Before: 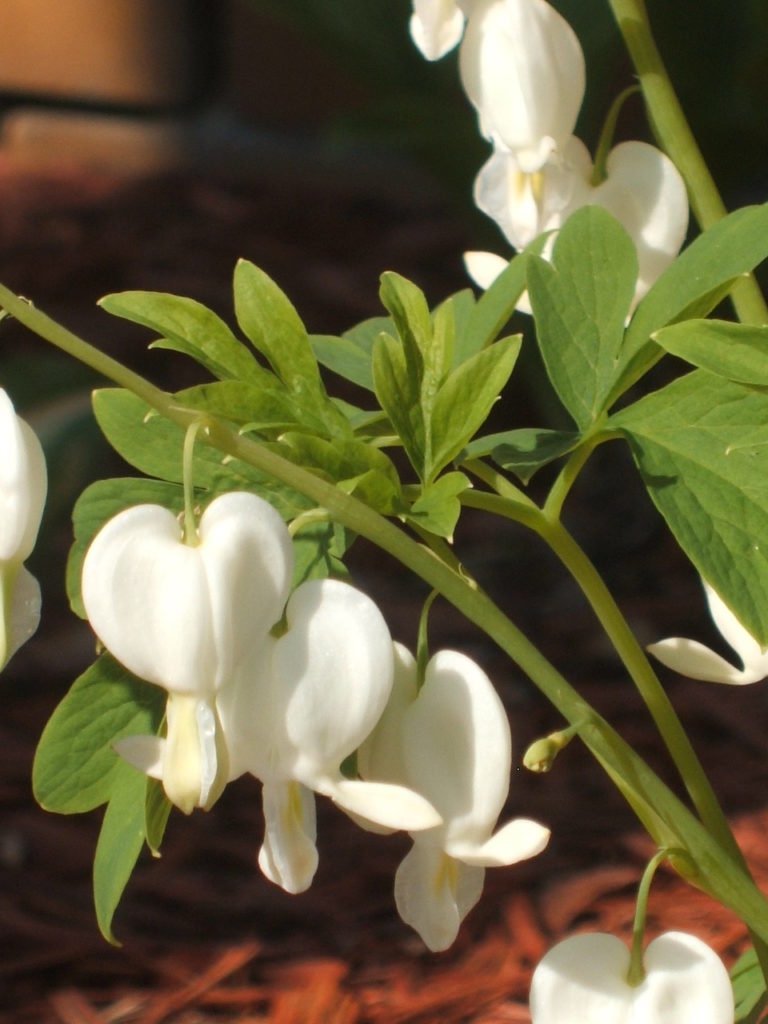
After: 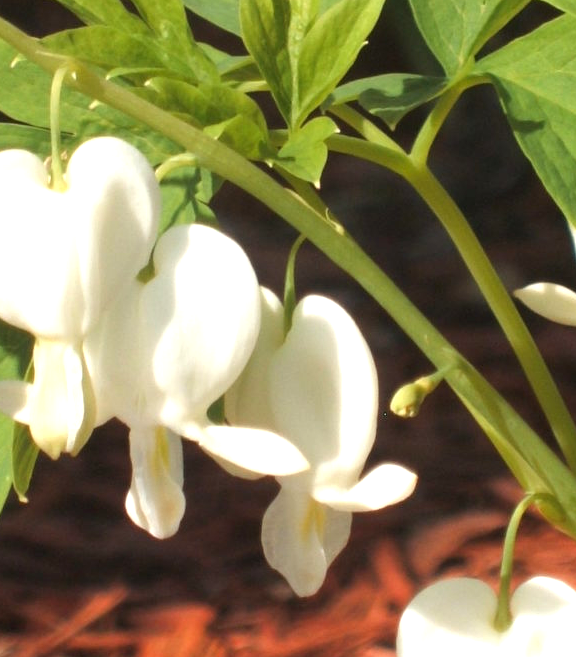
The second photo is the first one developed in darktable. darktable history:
crop and rotate: left 17.431%, top 34.762%, right 7.568%, bottom 1.02%
exposure: black level correction 0, exposure 0.695 EV, compensate highlight preservation false
